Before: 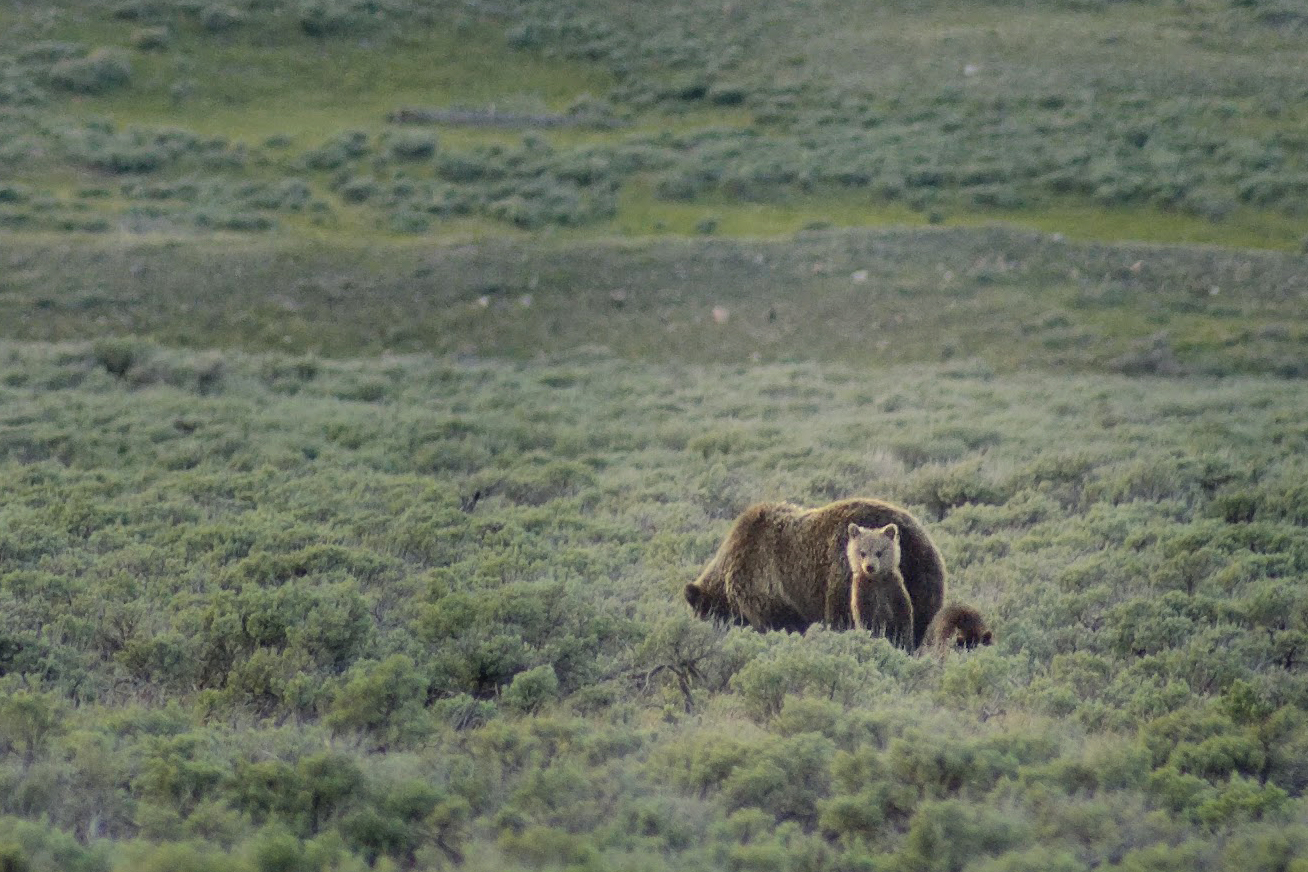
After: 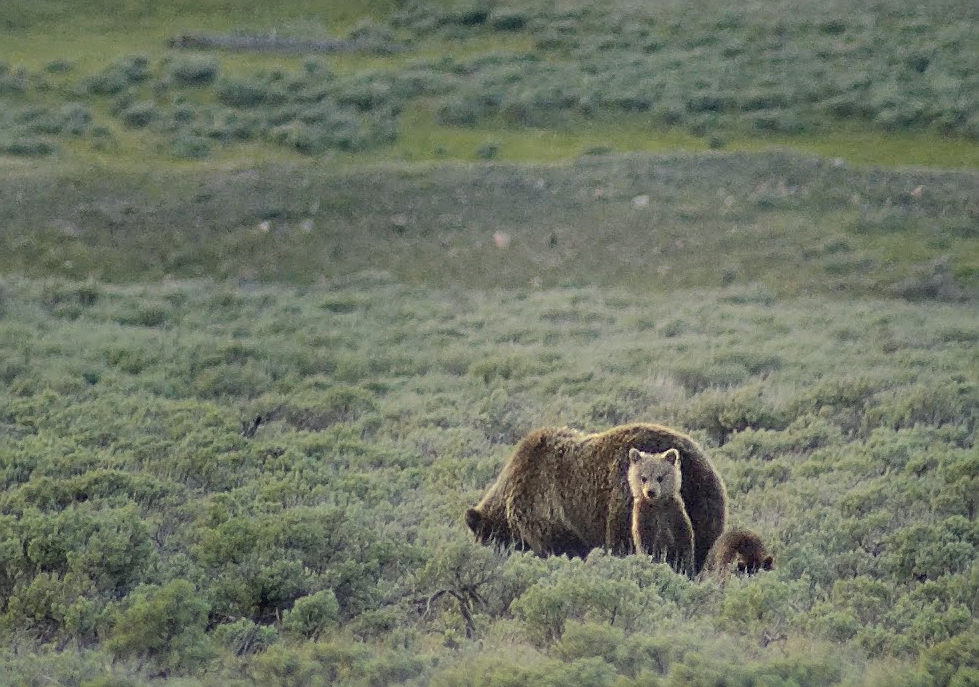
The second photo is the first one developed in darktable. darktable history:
color correction: highlights a* -0.137, highlights b* 0.137
sharpen: on, module defaults
crop: left 16.768%, top 8.653%, right 8.362%, bottom 12.485%
